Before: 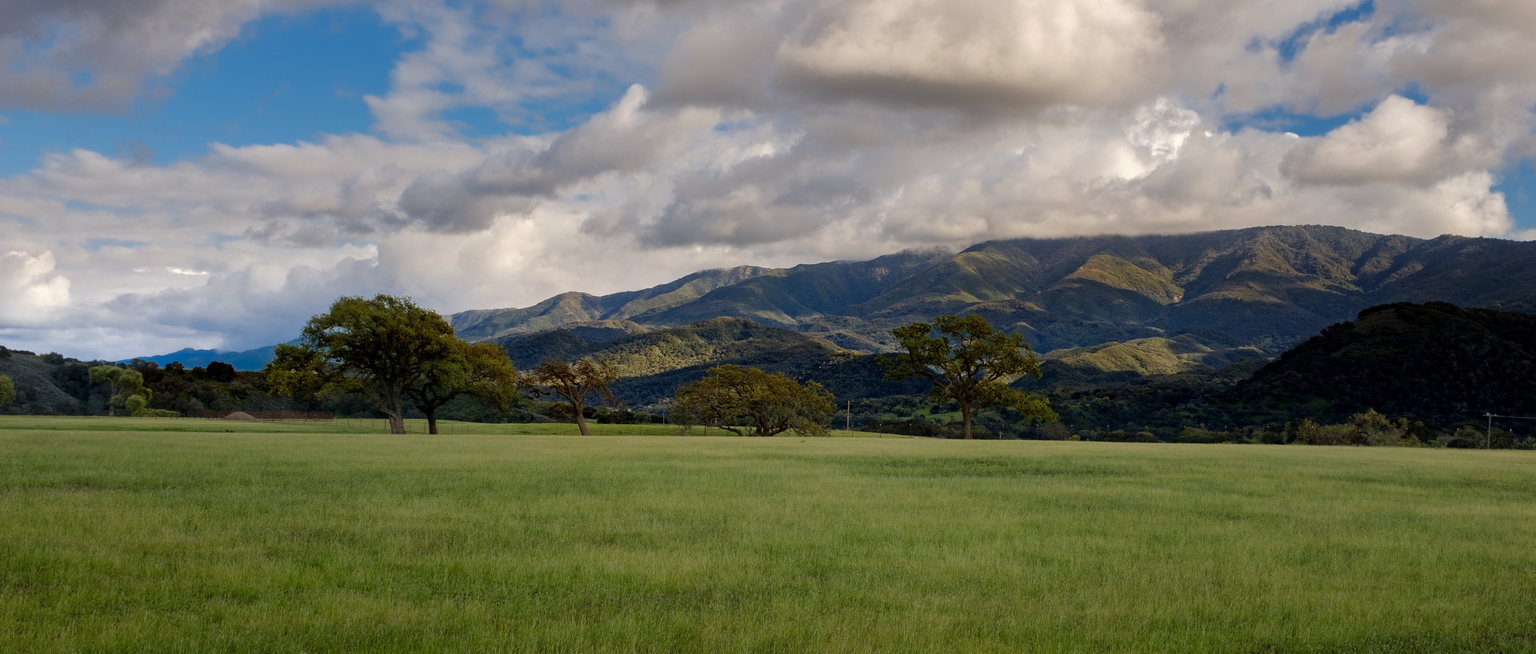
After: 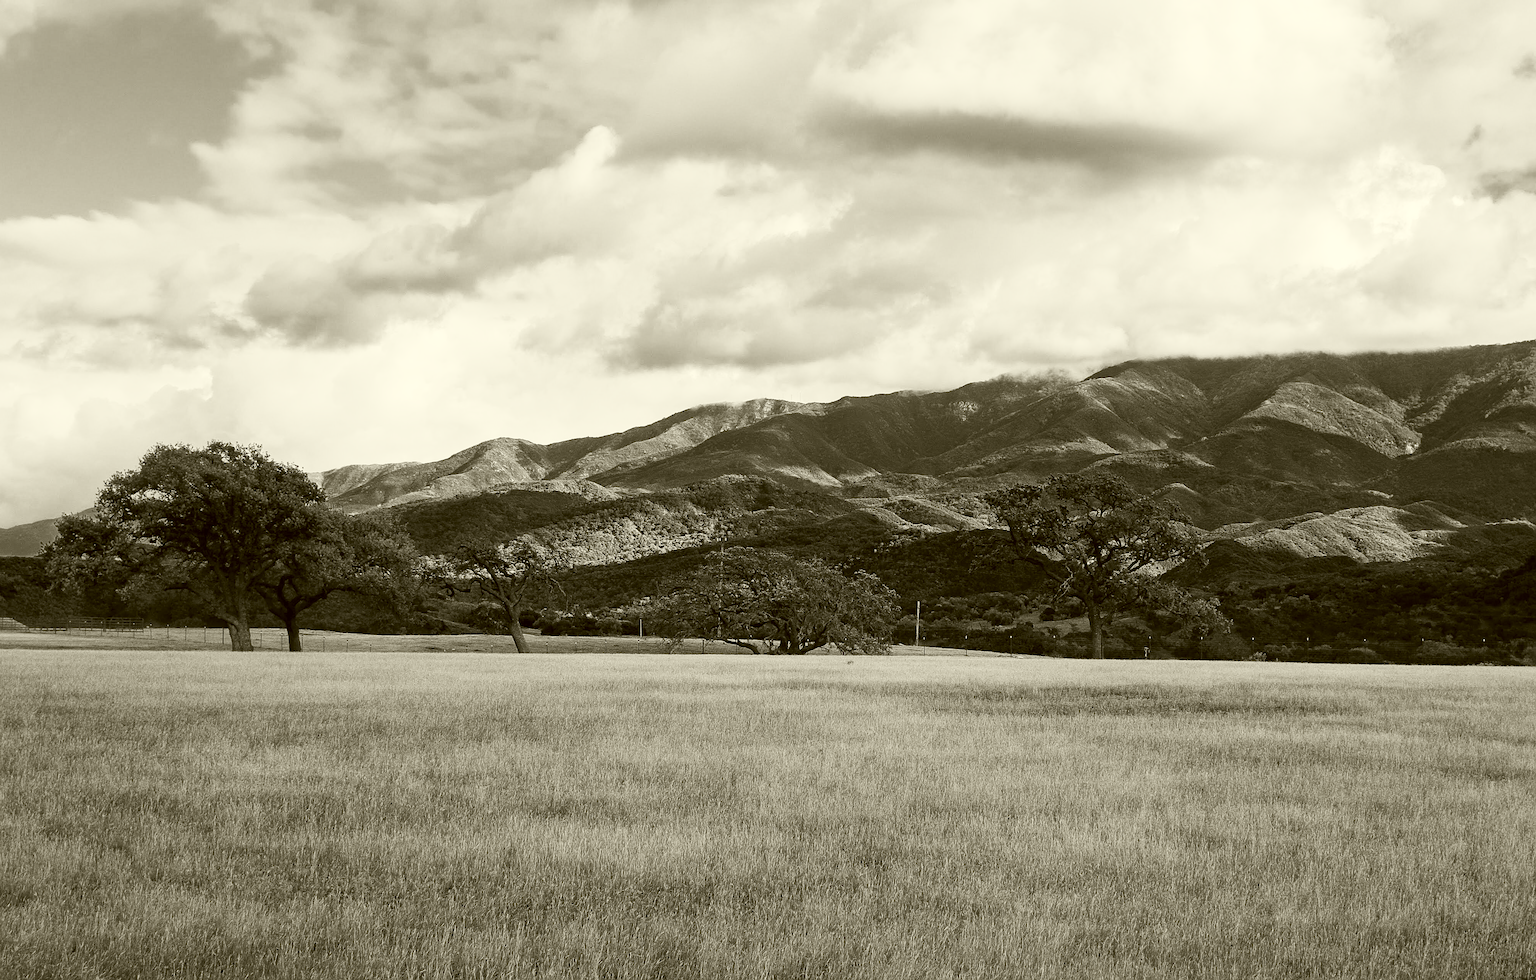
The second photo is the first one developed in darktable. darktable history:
crop: left 15.419%, right 17.914%
color correction: highlights a* -1.43, highlights b* 10.12, shadows a* 0.395, shadows b* 19.35
contrast brightness saturation: contrast 0.53, brightness 0.47, saturation -1
sharpen: on, module defaults
